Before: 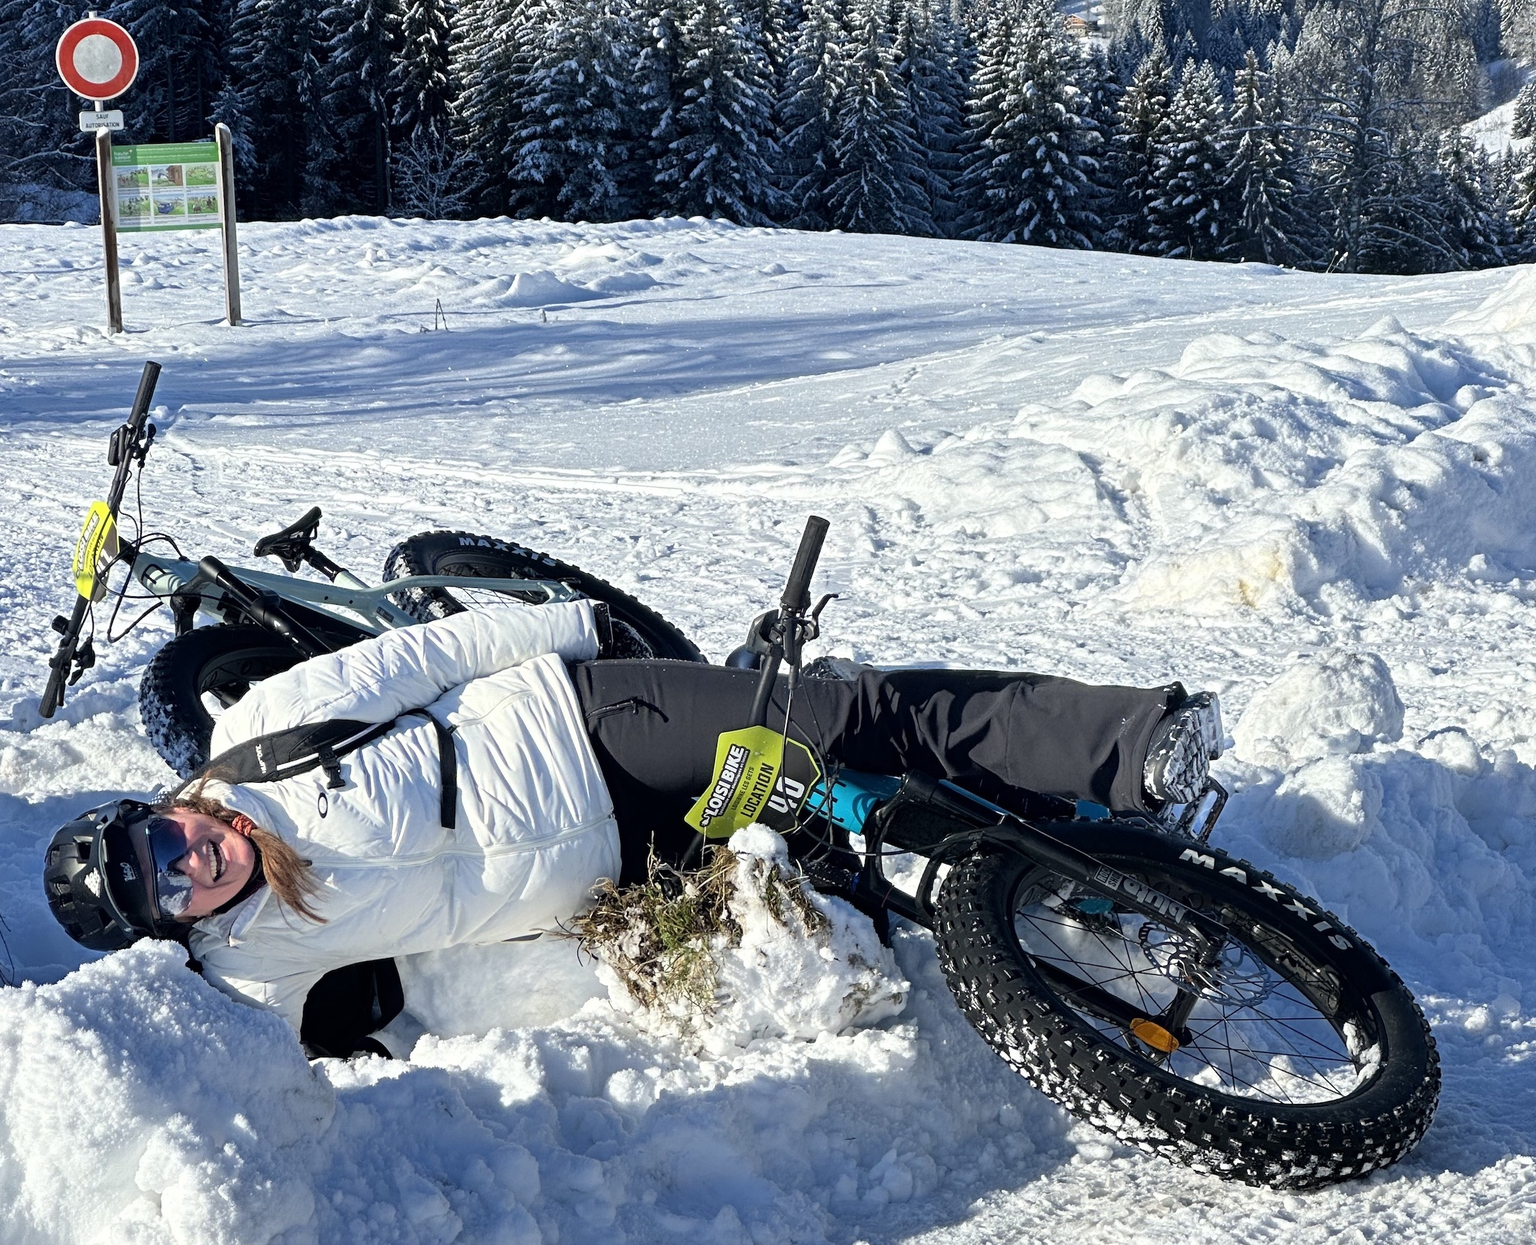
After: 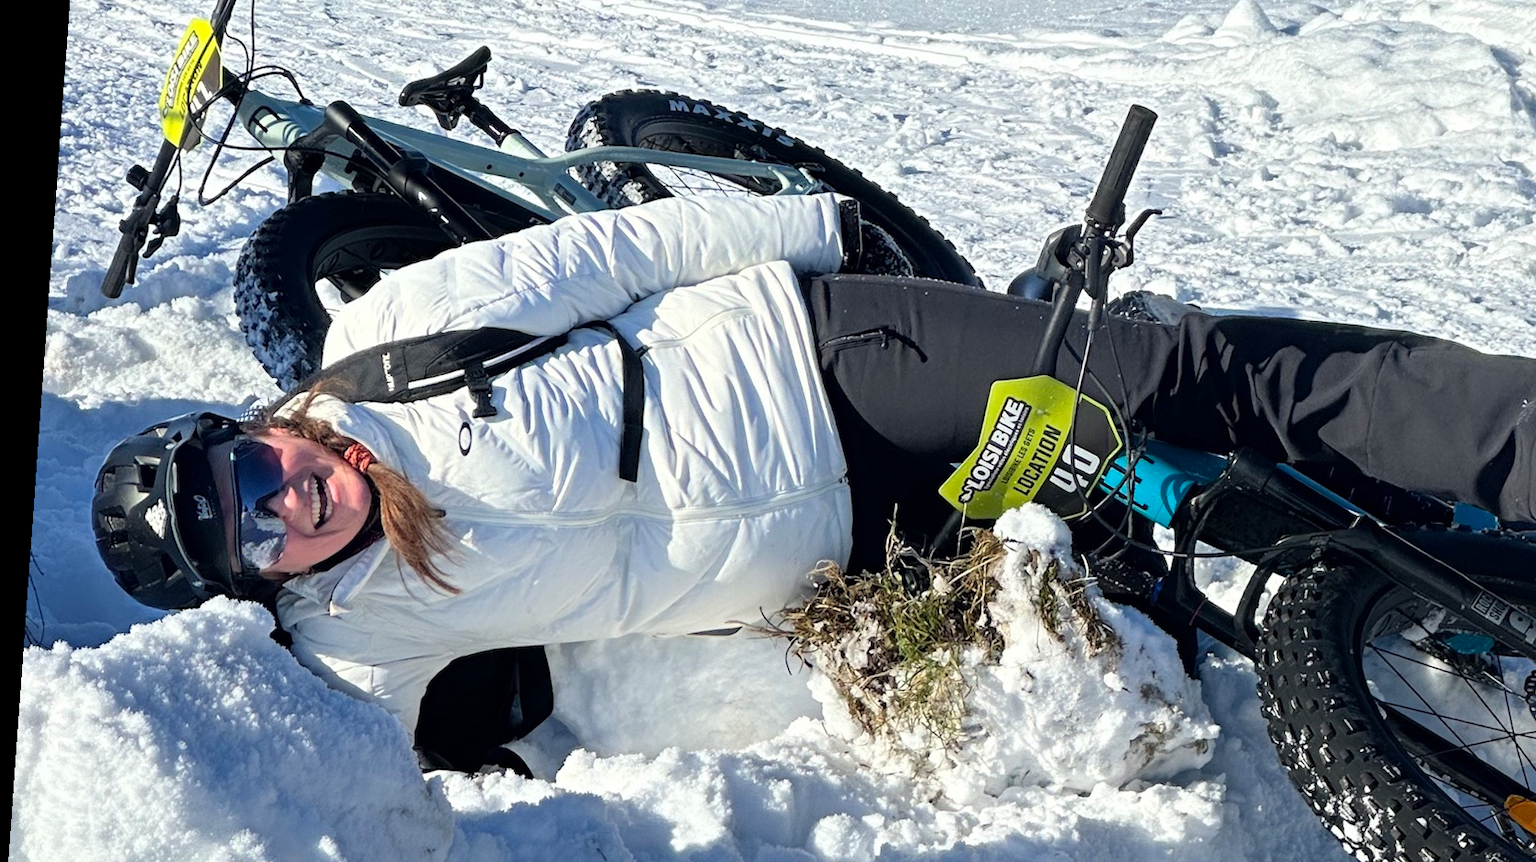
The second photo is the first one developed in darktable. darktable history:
rotate and perspective: rotation 4.1°, automatic cropping off
crop: top 36.498%, right 27.964%, bottom 14.995%
